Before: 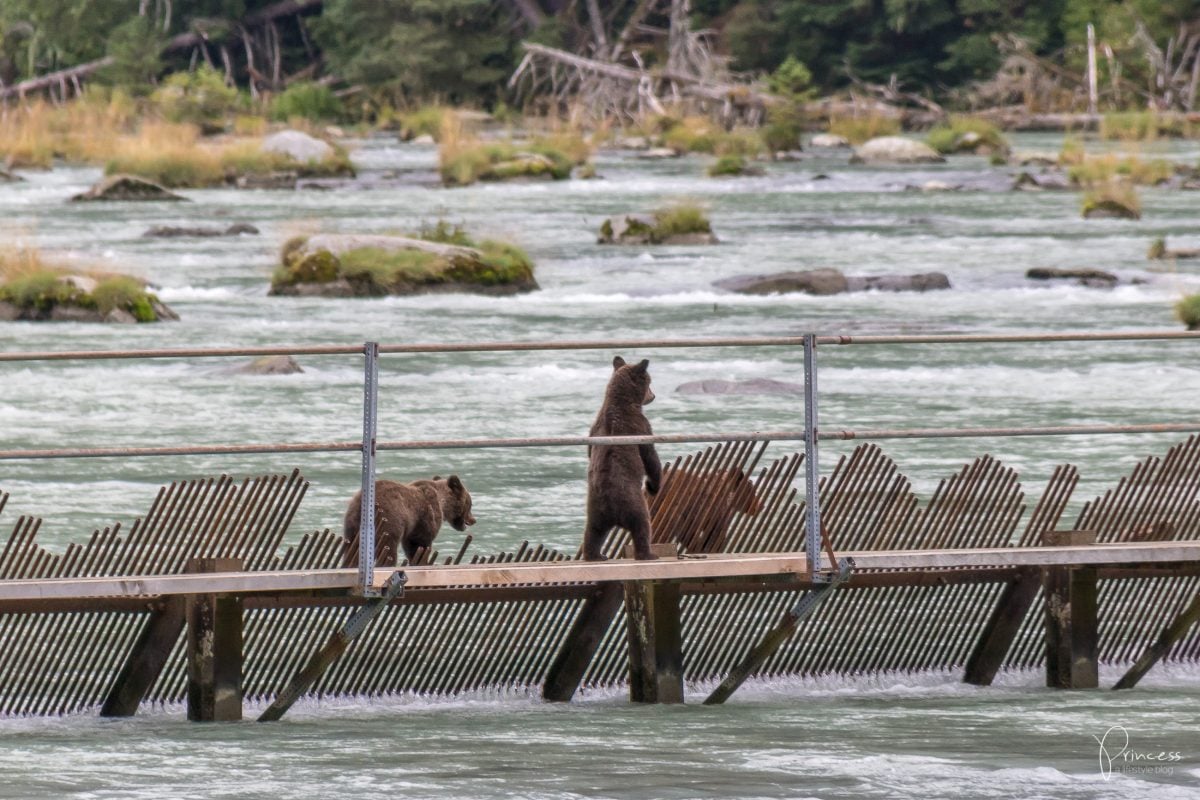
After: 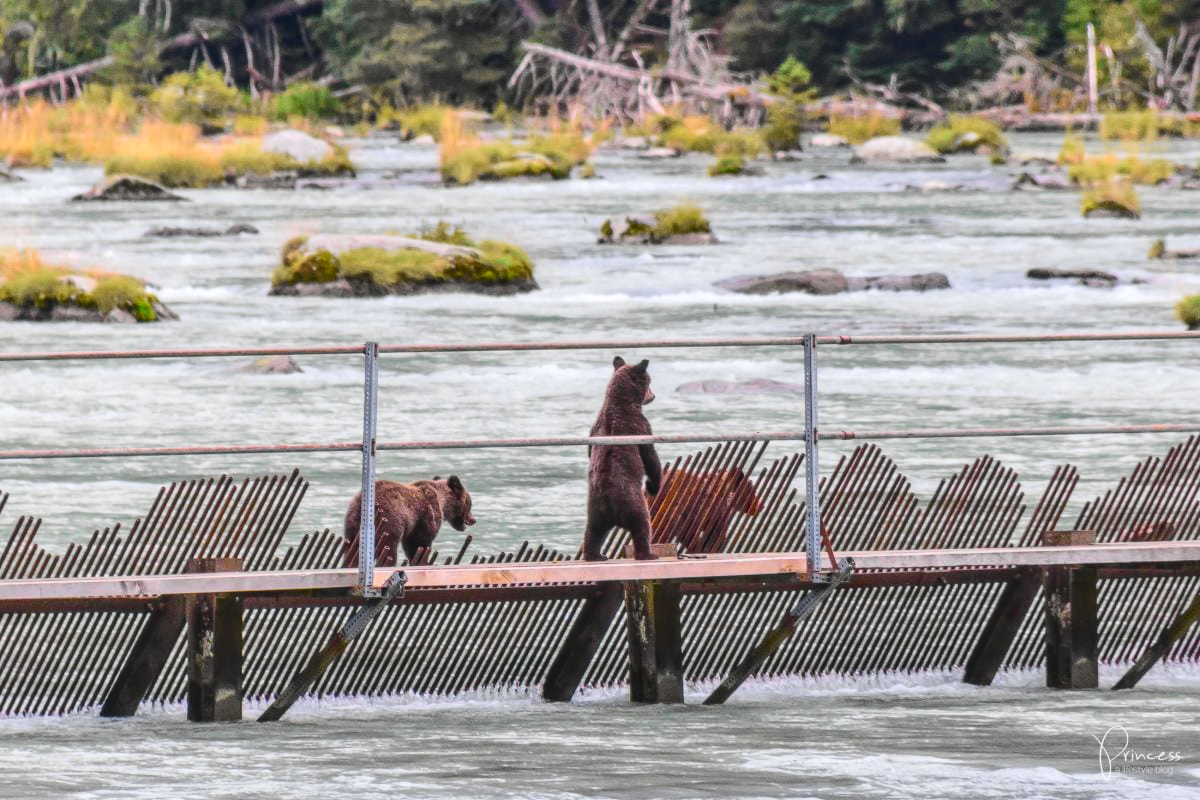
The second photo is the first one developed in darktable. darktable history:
tone curve: curves: ch0 [(0, 0.023) (0.103, 0.087) (0.295, 0.297) (0.445, 0.531) (0.553, 0.665) (0.735, 0.843) (0.994, 1)]; ch1 [(0, 0) (0.427, 0.346) (0.456, 0.426) (0.484, 0.494) (0.509, 0.505) (0.535, 0.56) (0.581, 0.632) (0.646, 0.715) (1, 1)]; ch2 [(0, 0) (0.369, 0.388) (0.449, 0.431) (0.501, 0.495) (0.533, 0.518) (0.572, 0.612) (0.677, 0.752) (1, 1)], color space Lab, independent channels, preserve colors none
local contrast: detail 110%
